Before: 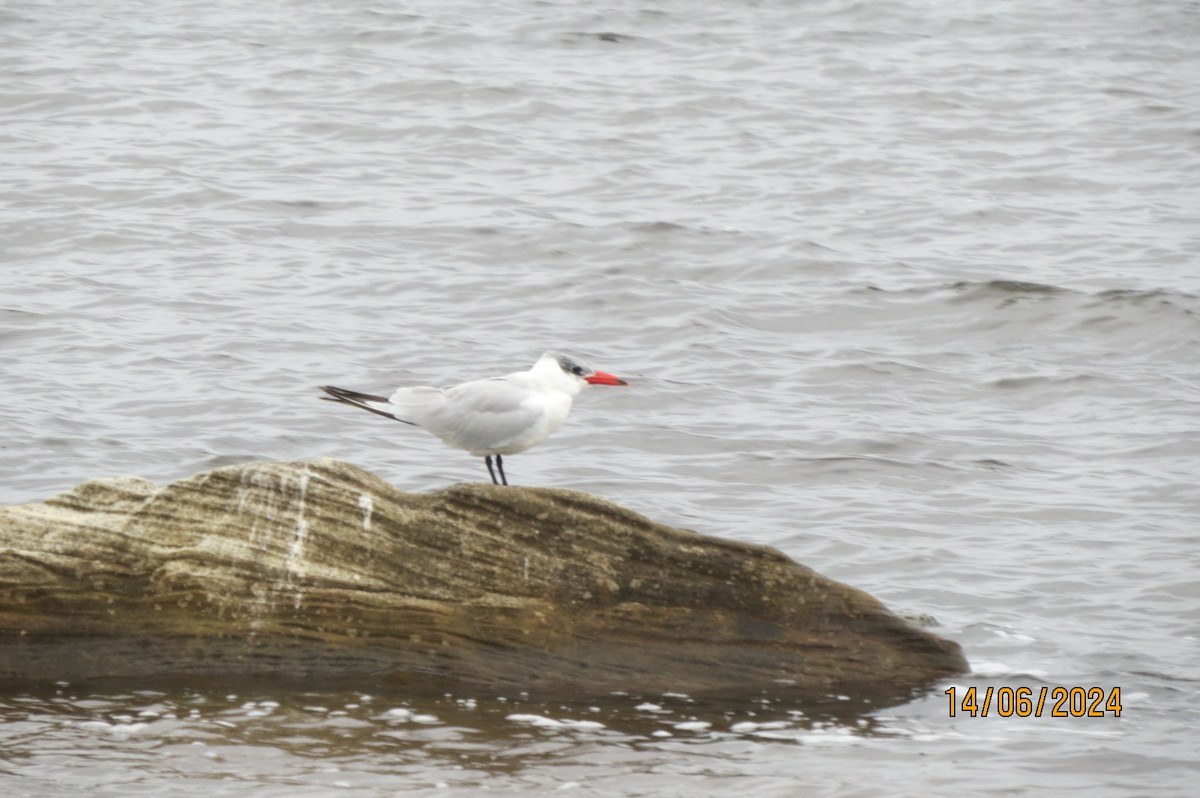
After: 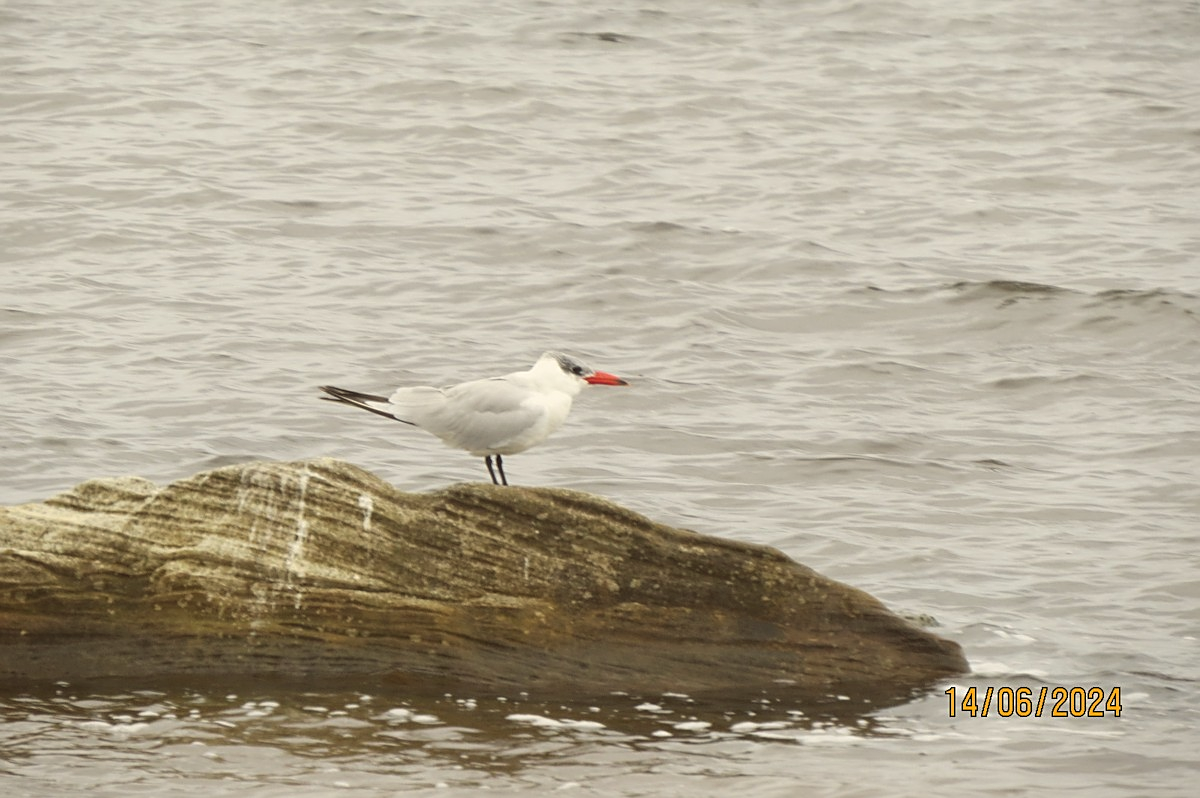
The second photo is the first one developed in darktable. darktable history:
sharpen: on, module defaults
color balance: lift [1.005, 1.002, 0.998, 0.998], gamma [1, 1.021, 1.02, 0.979], gain [0.923, 1.066, 1.056, 0.934]
